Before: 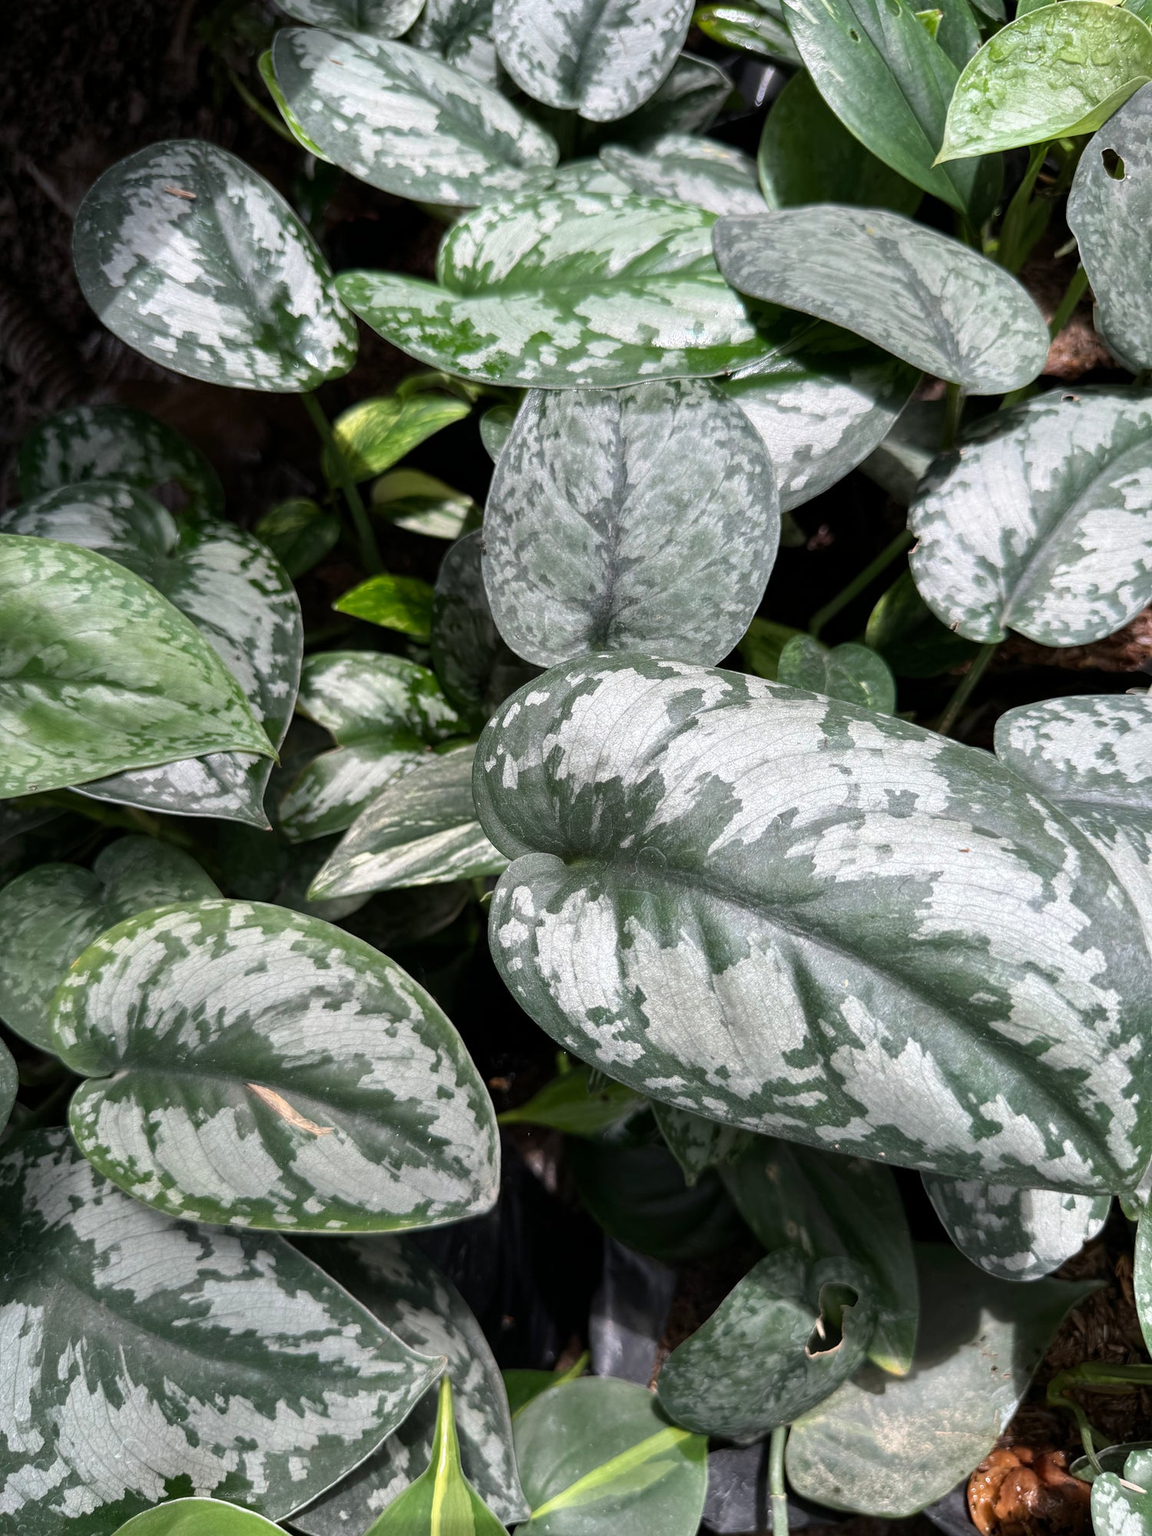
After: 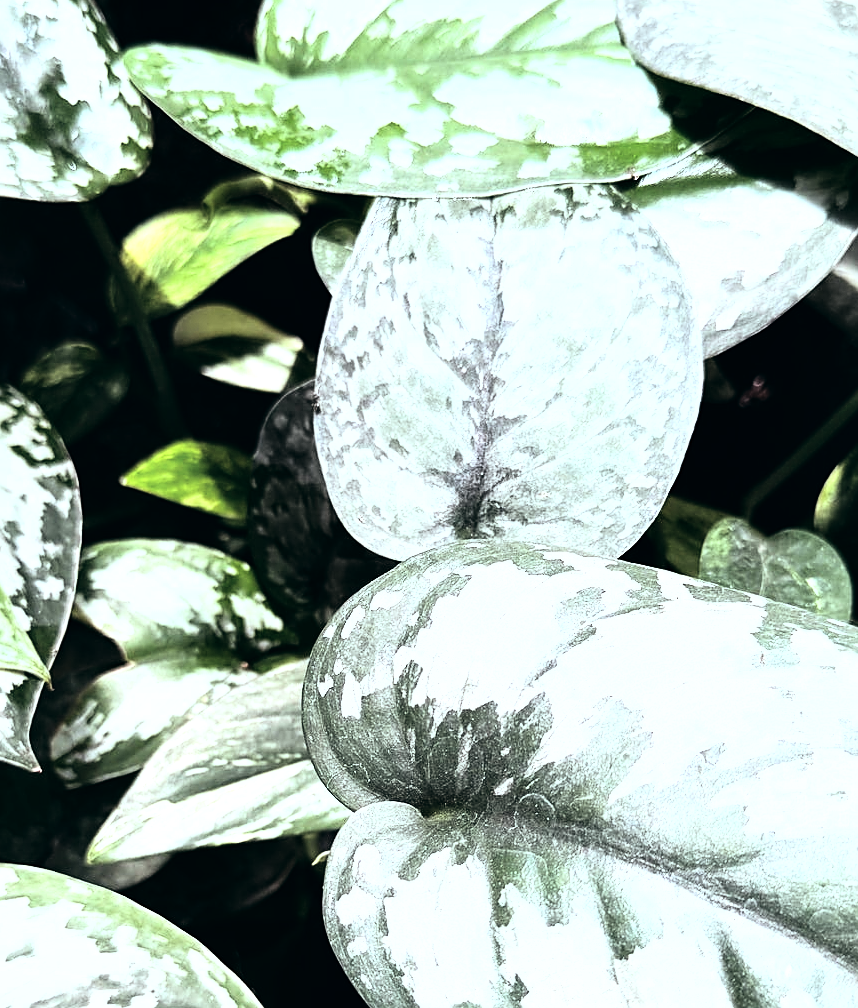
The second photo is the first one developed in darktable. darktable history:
rgb curve: curves: ch0 [(0, 0) (0.21, 0.15) (0.24, 0.21) (0.5, 0.75) (0.75, 0.96) (0.89, 0.99) (1, 1)]; ch1 [(0, 0.02) (0.21, 0.13) (0.25, 0.2) (0.5, 0.67) (0.75, 0.9) (0.89, 0.97) (1, 1)]; ch2 [(0, 0.02) (0.21, 0.13) (0.25, 0.2) (0.5, 0.67) (0.75, 0.9) (0.89, 0.97) (1, 1)], compensate middle gray true
shadows and highlights: radius 110.86, shadows 51.09, white point adjustment 9.16, highlights -4.17, highlights color adjustment 32.2%, soften with gaussian
crop: left 20.932%, top 15.471%, right 21.848%, bottom 34.081%
sharpen: on, module defaults
color balance: lift [1.003, 0.993, 1.001, 1.007], gamma [1.018, 1.072, 0.959, 0.928], gain [0.974, 0.873, 1.031, 1.127]
